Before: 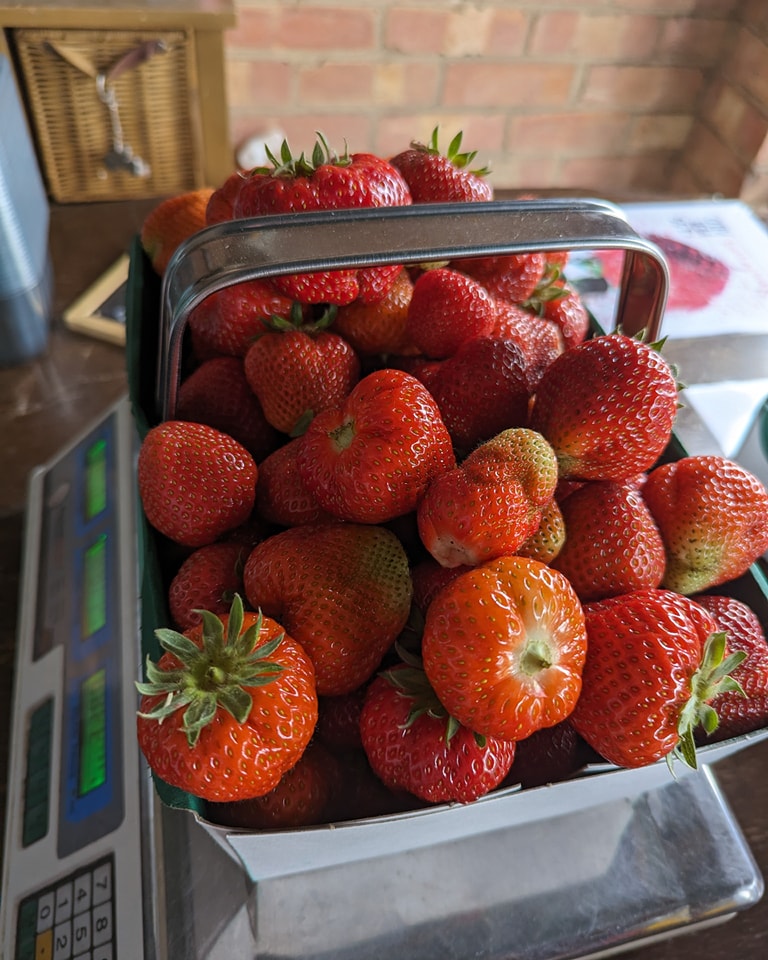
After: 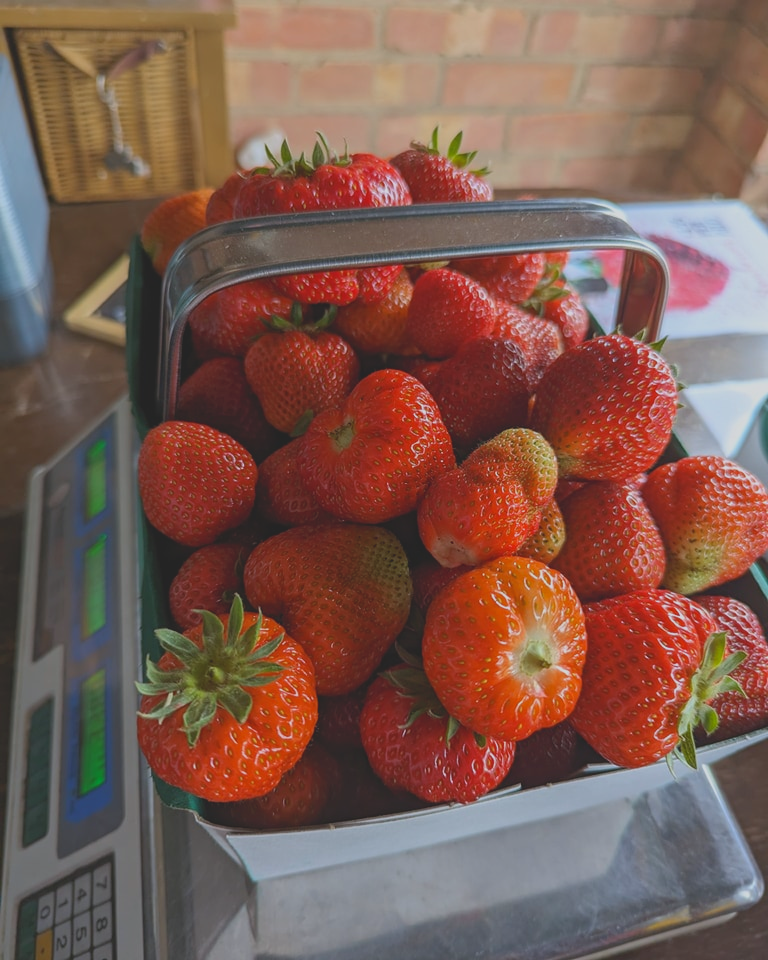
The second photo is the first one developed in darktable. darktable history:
white balance: red 0.986, blue 1.01
contrast brightness saturation: contrast -0.28
